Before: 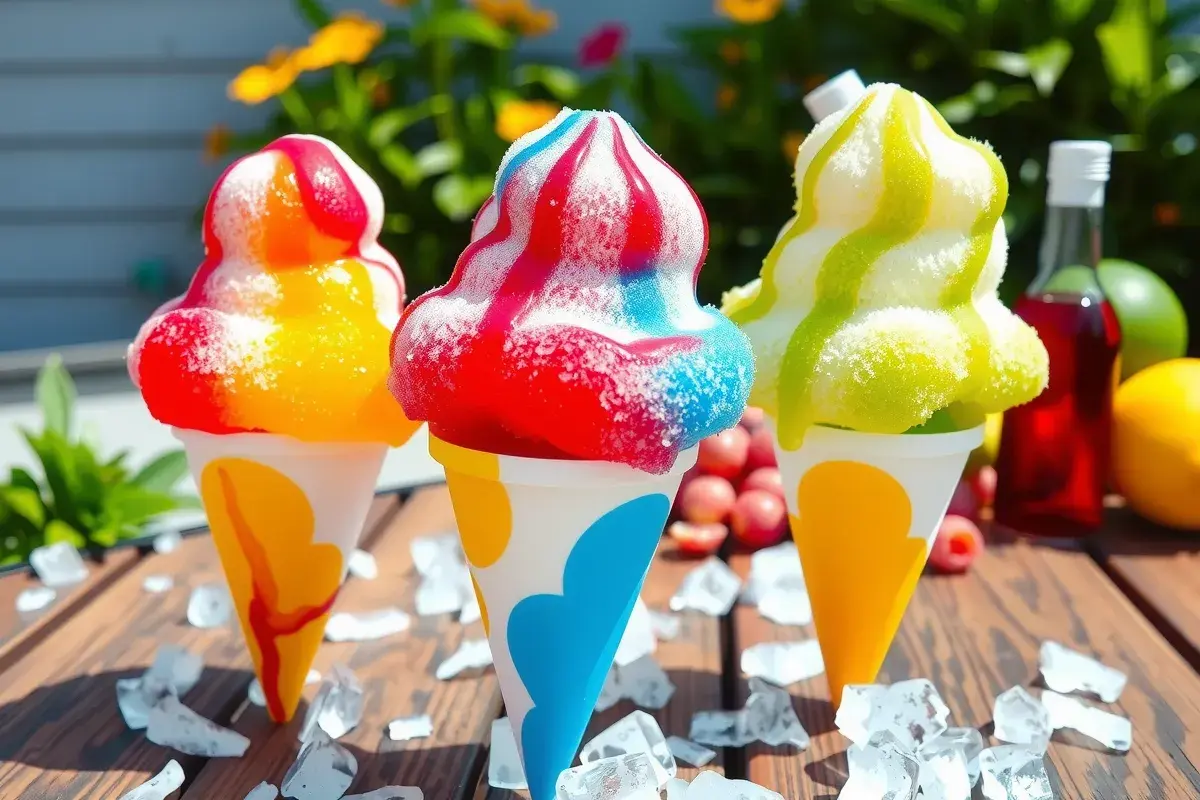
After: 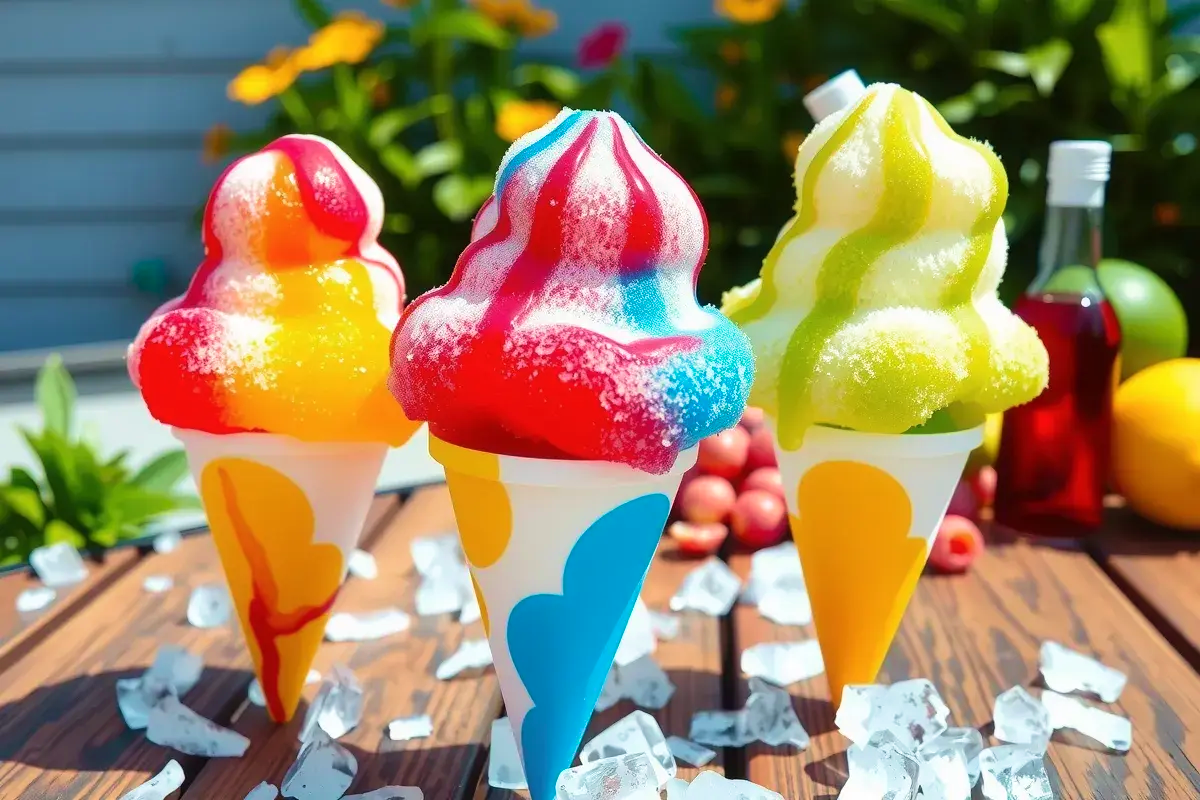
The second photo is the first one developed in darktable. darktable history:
color calibration: illuminant same as pipeline (D50), x 0.346, y 0.359, temperature 5002.42 K
velvia: strength 39.63%
